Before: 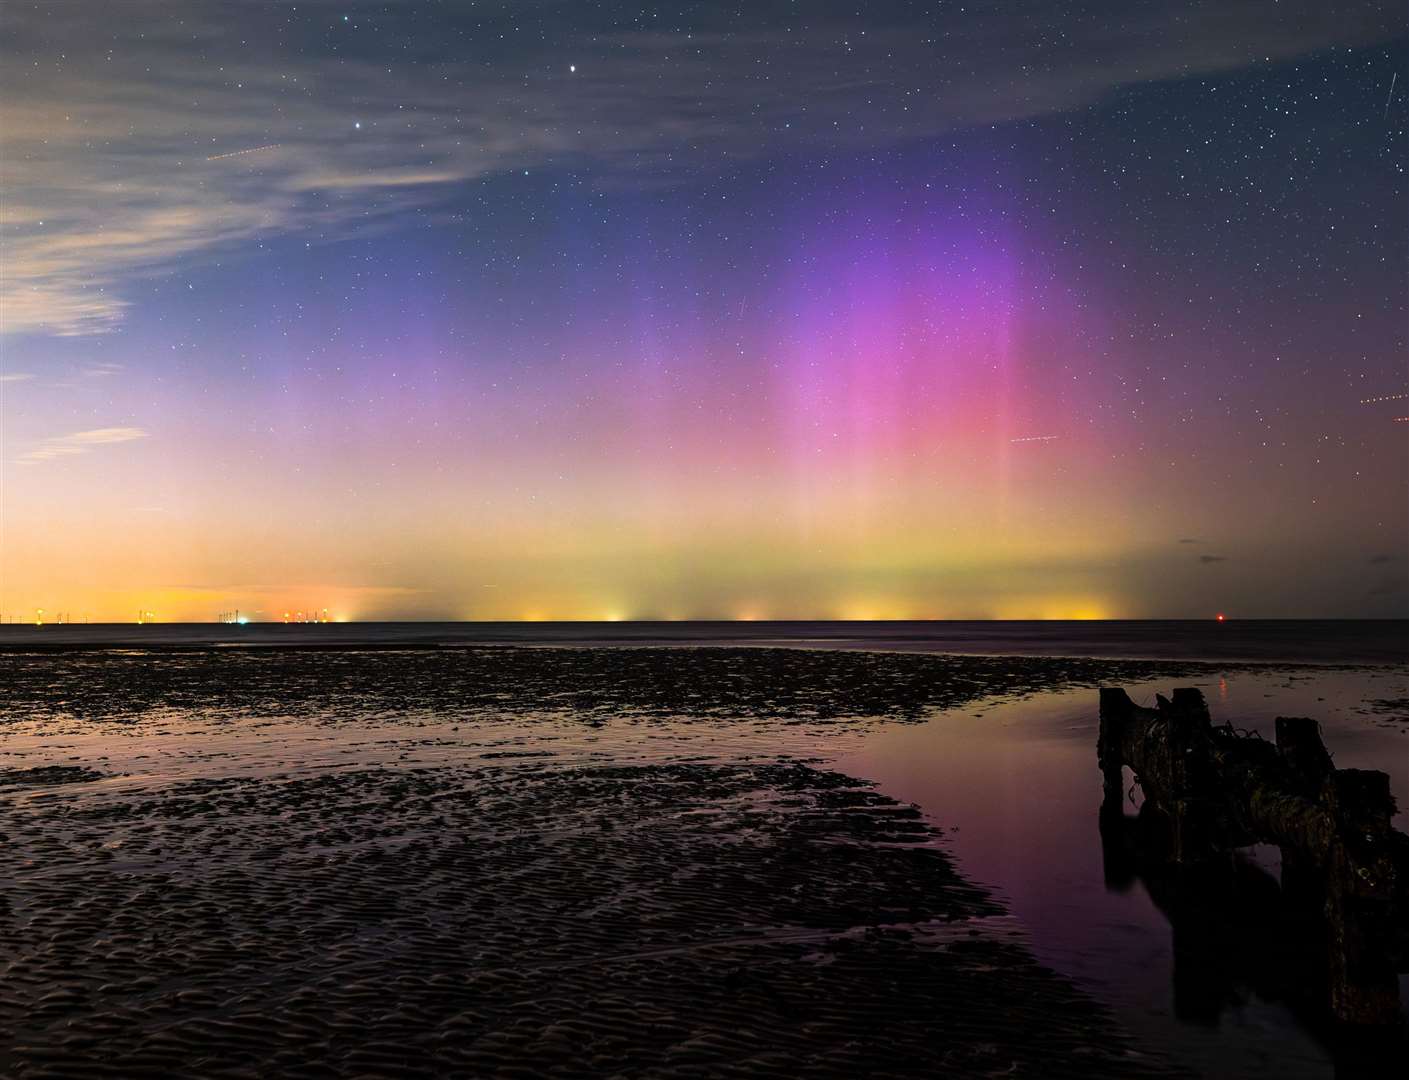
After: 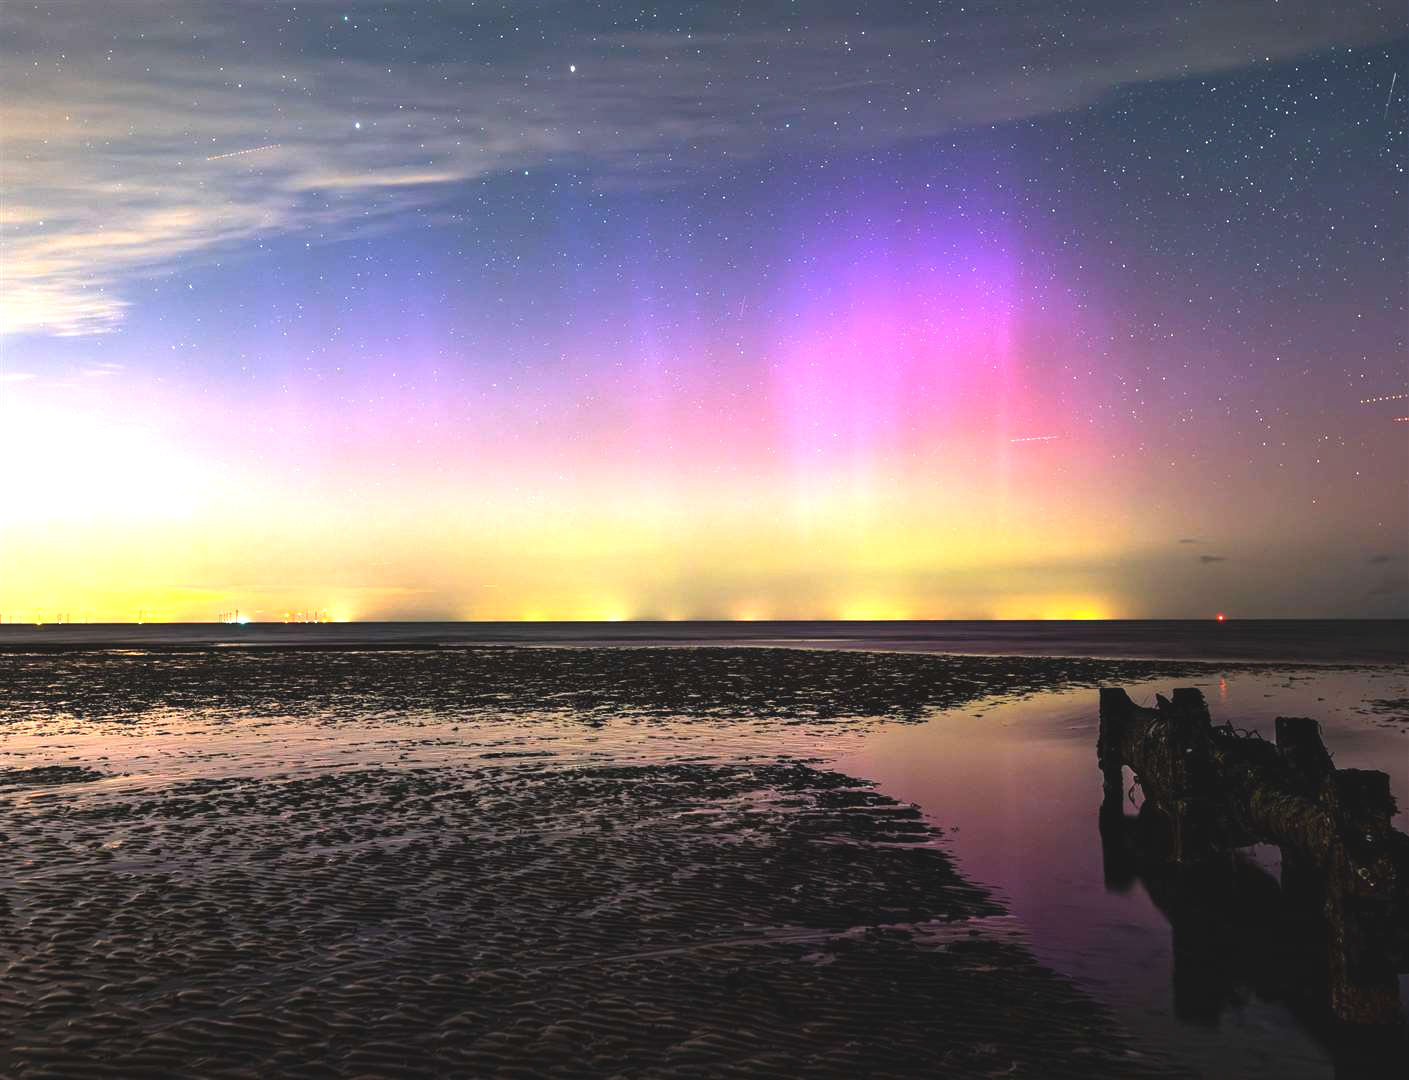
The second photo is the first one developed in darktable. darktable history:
exposure: black level correction -0.005, exposure 1.004 EV, compensate highlight preservation false
